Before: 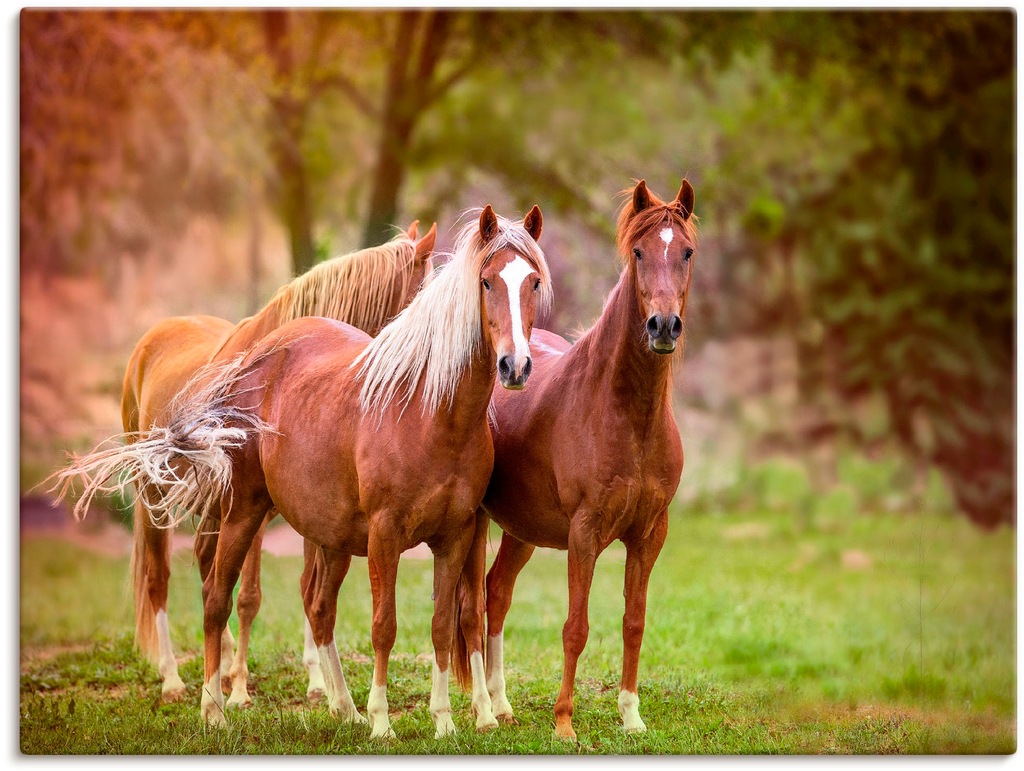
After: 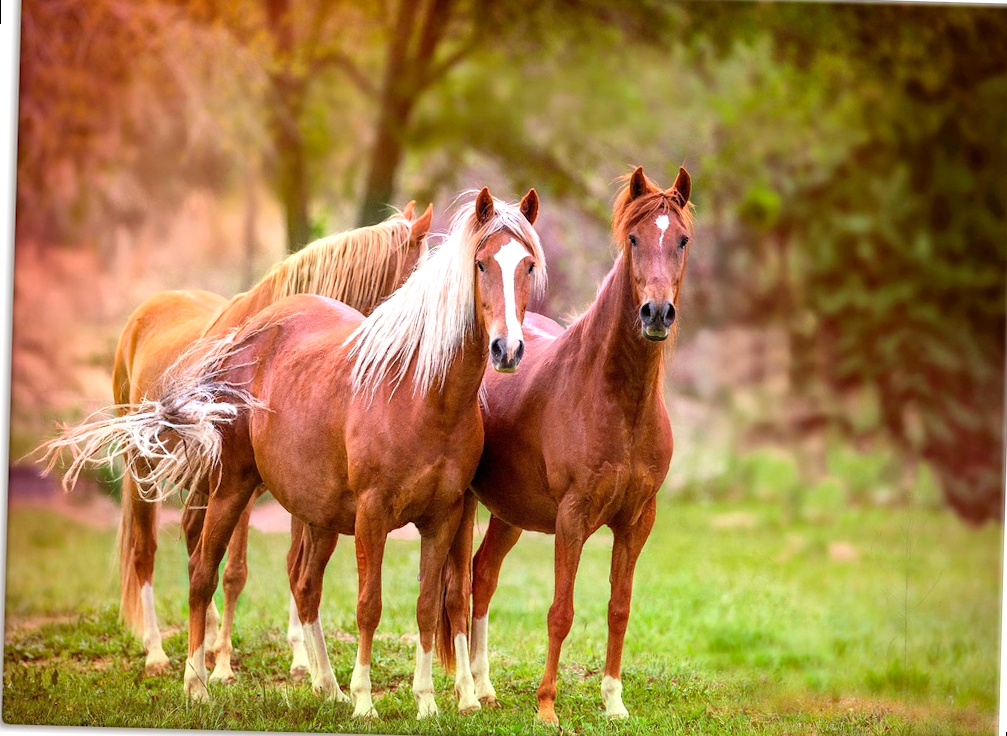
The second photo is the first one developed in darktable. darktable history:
rotate and perspective: rotation 1.57°, crop left 0.018, crop right 0.982, crop top 0.039, crop bottom 0.961
white balance: red 0.982, blue 1.018
exposure: exposure 0.376 EV, compensate highlight preservation false
